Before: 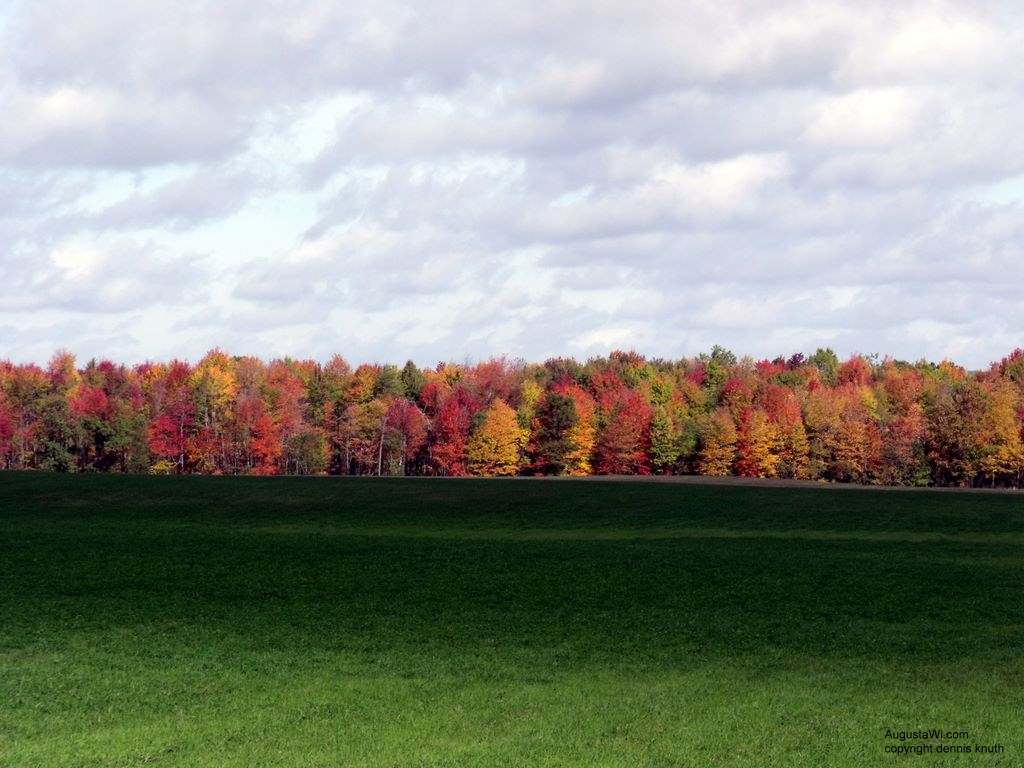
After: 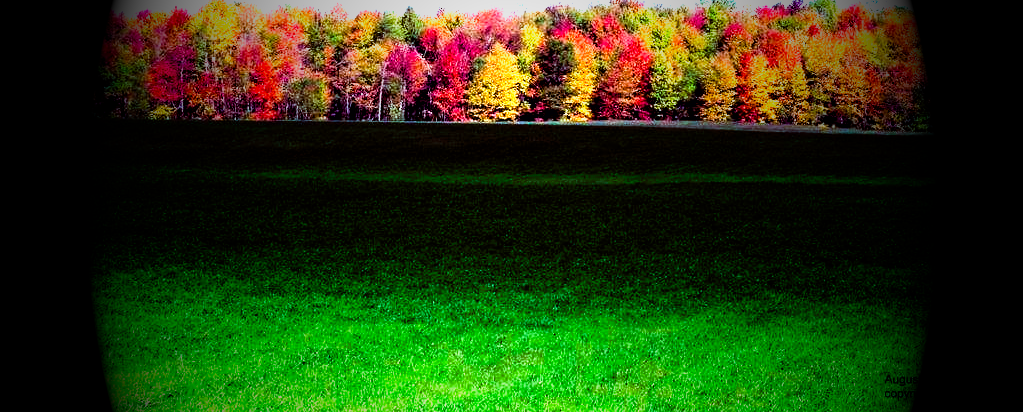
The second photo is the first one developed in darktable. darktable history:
crop and rotate: top 46.237%
filmic rgb: black relative exposure -7.15 EV, white relative exposure 5.36 EV, hardness 3.02, color science v6 (2022)
levels: levels [0, 0.352, 0.703]
exposure: black level correction 0, exposure 0.5 EV, compensate exposure bias true, compensate highlight preservation false
color balance rgb: shadows lift › luminance -7.7%, shadows lift › chroma 2.13%, shadows lift › hue 200.79°, power › luminance -7.77%, power › chroma 2.27%, power › hue 220.69°, highlights gain › luminance 15.15%, highlights gain › chroma 4%, highlights gain › hue 209.35°, global offset › luminance -0.21%, global offset › chroma 0.27%, perceptual saturation grading › global saturation 24.42%, perceptual saturation grading › highlights -24.42%, perceptual saturation grading › mid-tones 24.42%, perceptual saturation grading › shadows 40%, perceptual brilliance grading › global brilliance -5%, perceptual brilliance grading › highlights 24.42%, perceptual brilliance grading › mid-tones 7%, perceptual brilliance grading › shadows -5%
velvia: on, module defaults
vignetting: fall-off start 15.9%, fall-off radius 100%, brightness -1, saturation 0.5, width/height ratio 0.719
